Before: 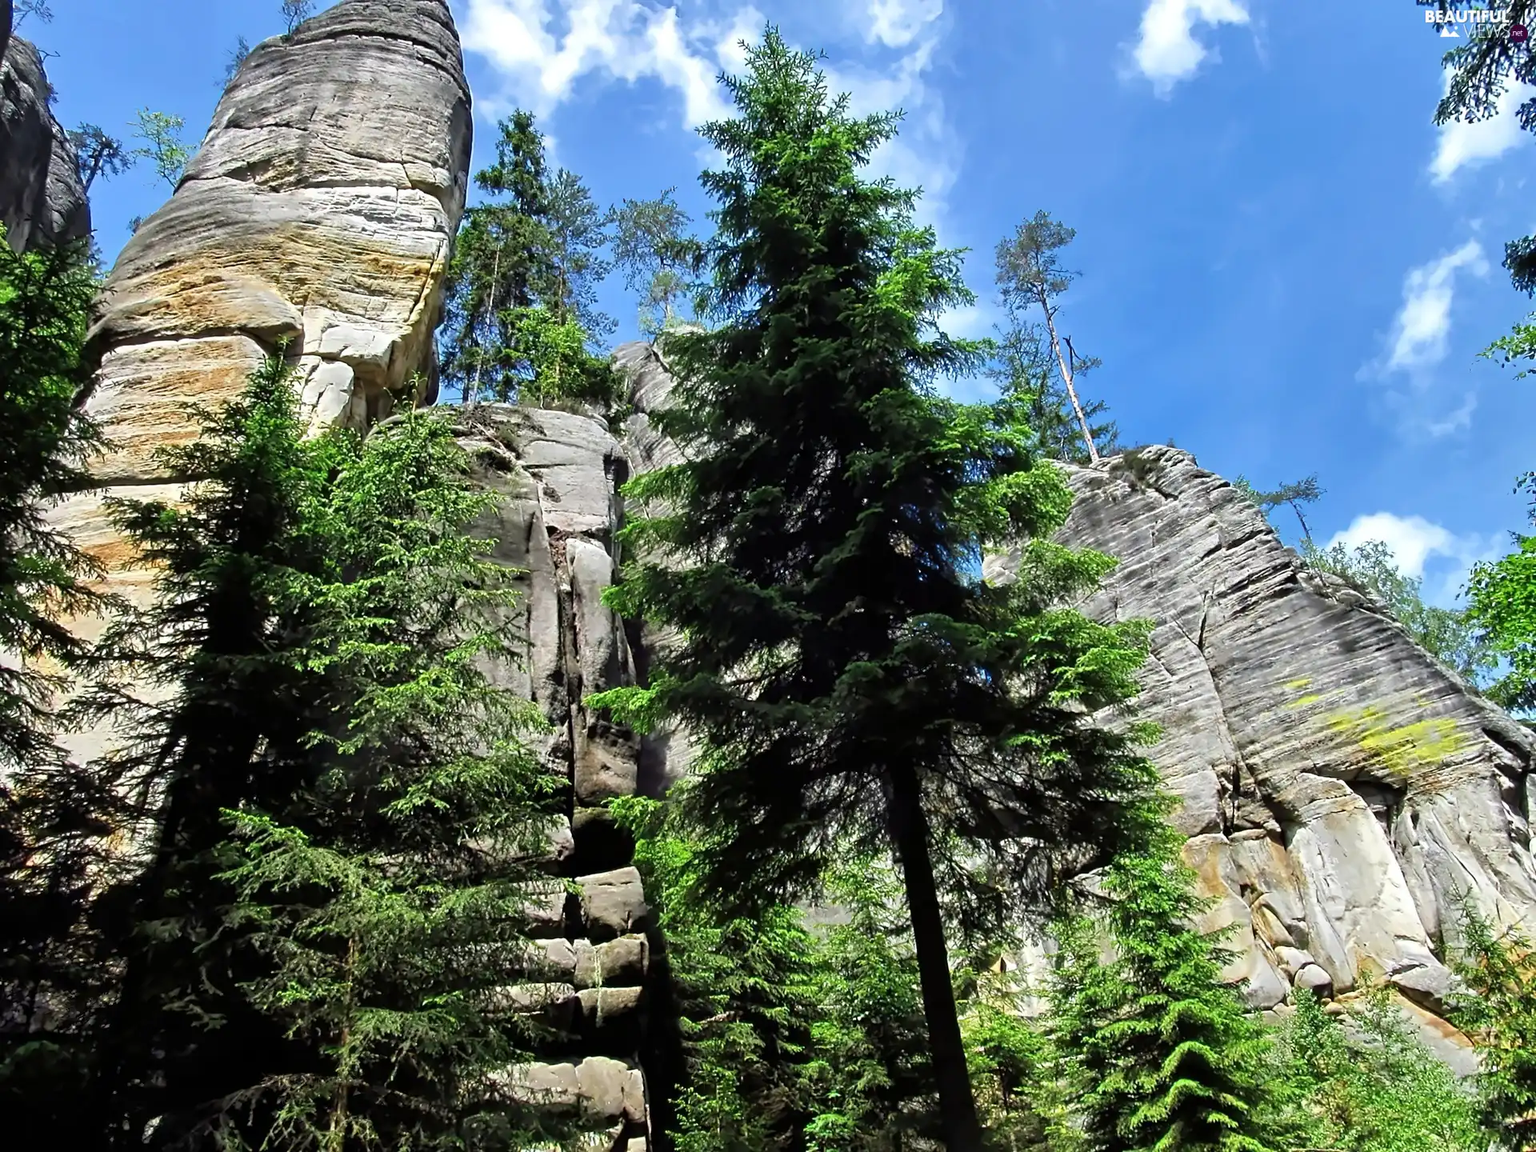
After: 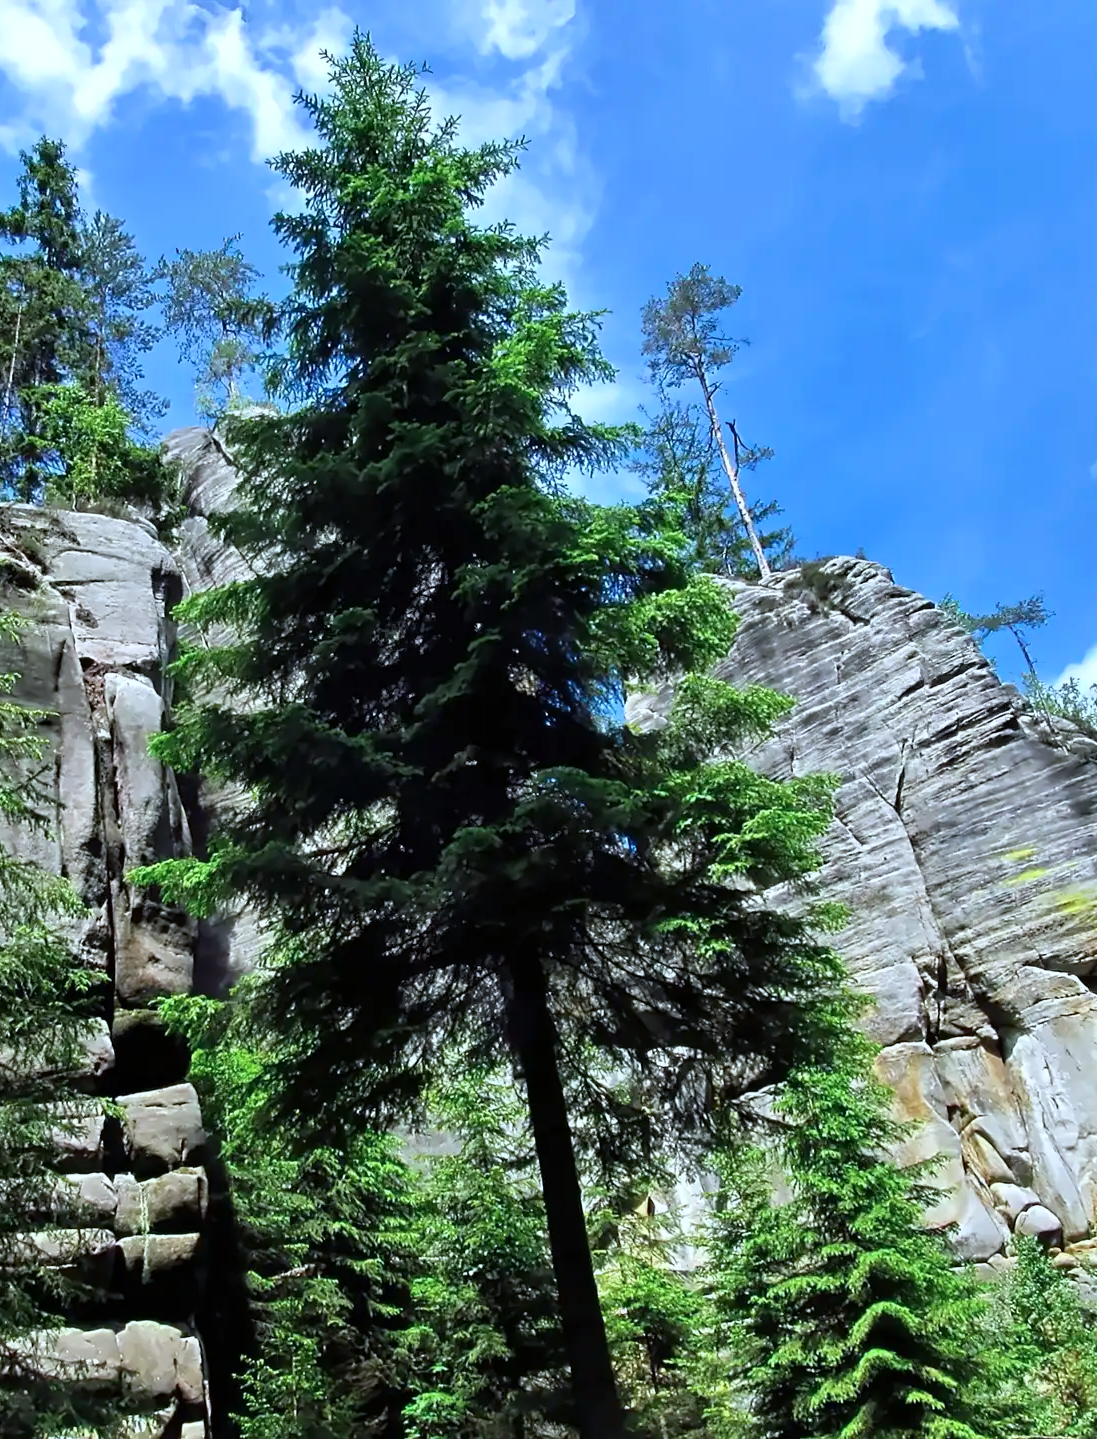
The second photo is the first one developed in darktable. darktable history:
crop: left 31.432%, top 0.007%, right 11.429%
color calibration: gray › normalize channels true, x 0.37, y 0.382, temperature 4318.36 K, gamut compression 0.025
